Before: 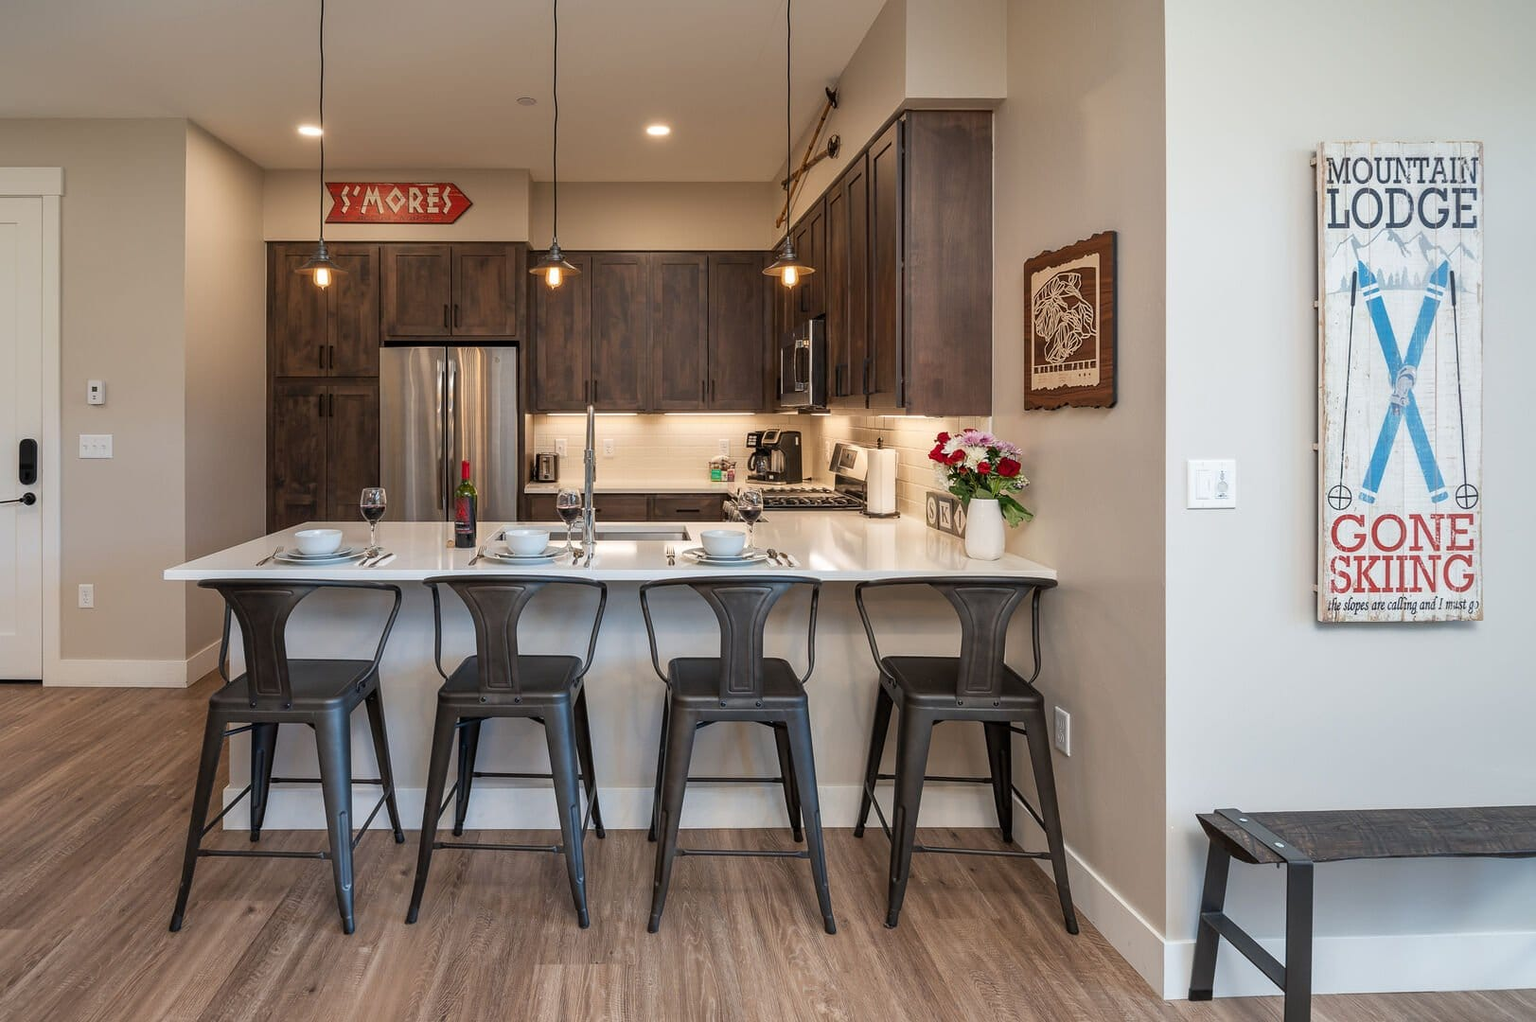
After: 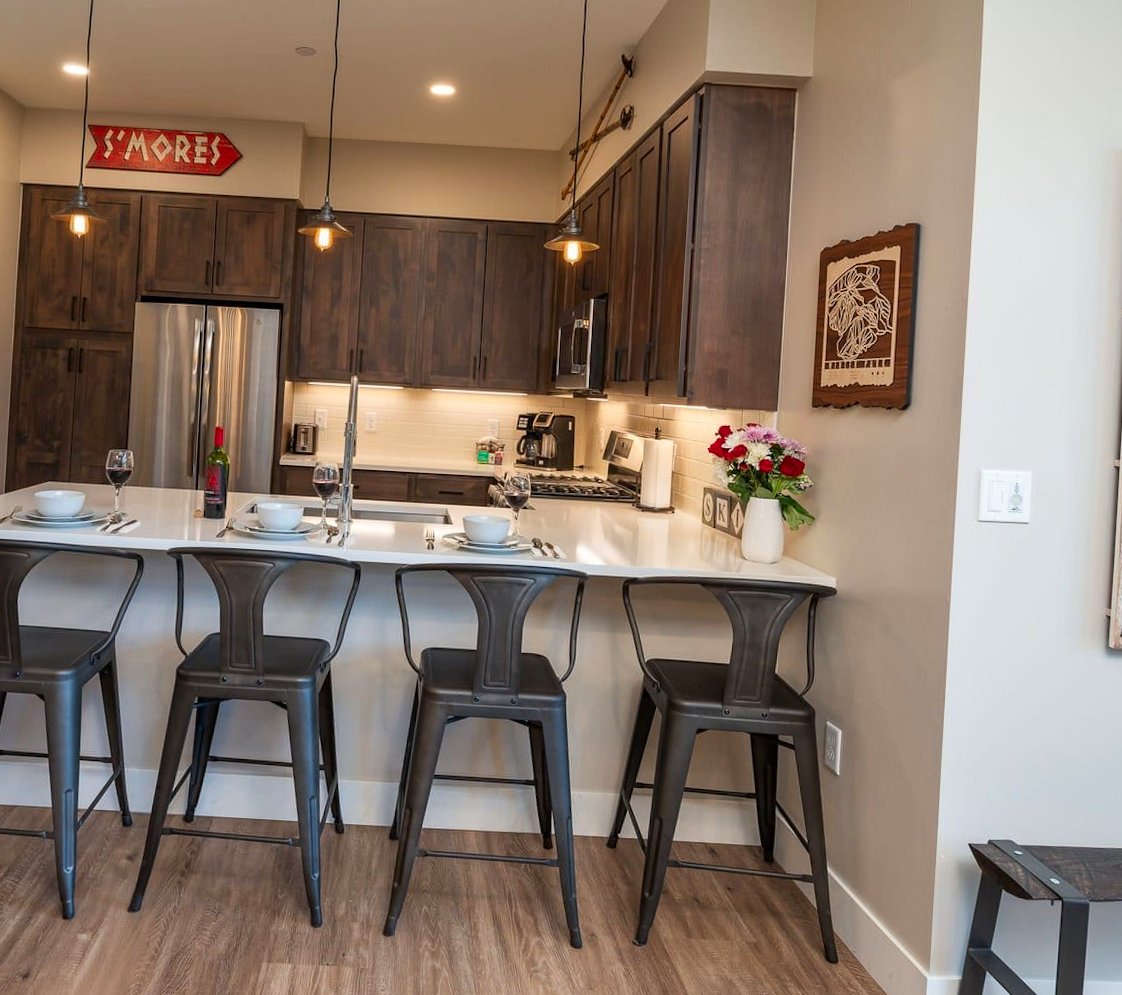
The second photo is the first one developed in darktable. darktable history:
crop and rotate: angle -3.27°, left 14.277%, top 0.028%, right 10.766%, bottom 0.028%
contrast brightness saturation: contrast 0.08, saturation 0.2
